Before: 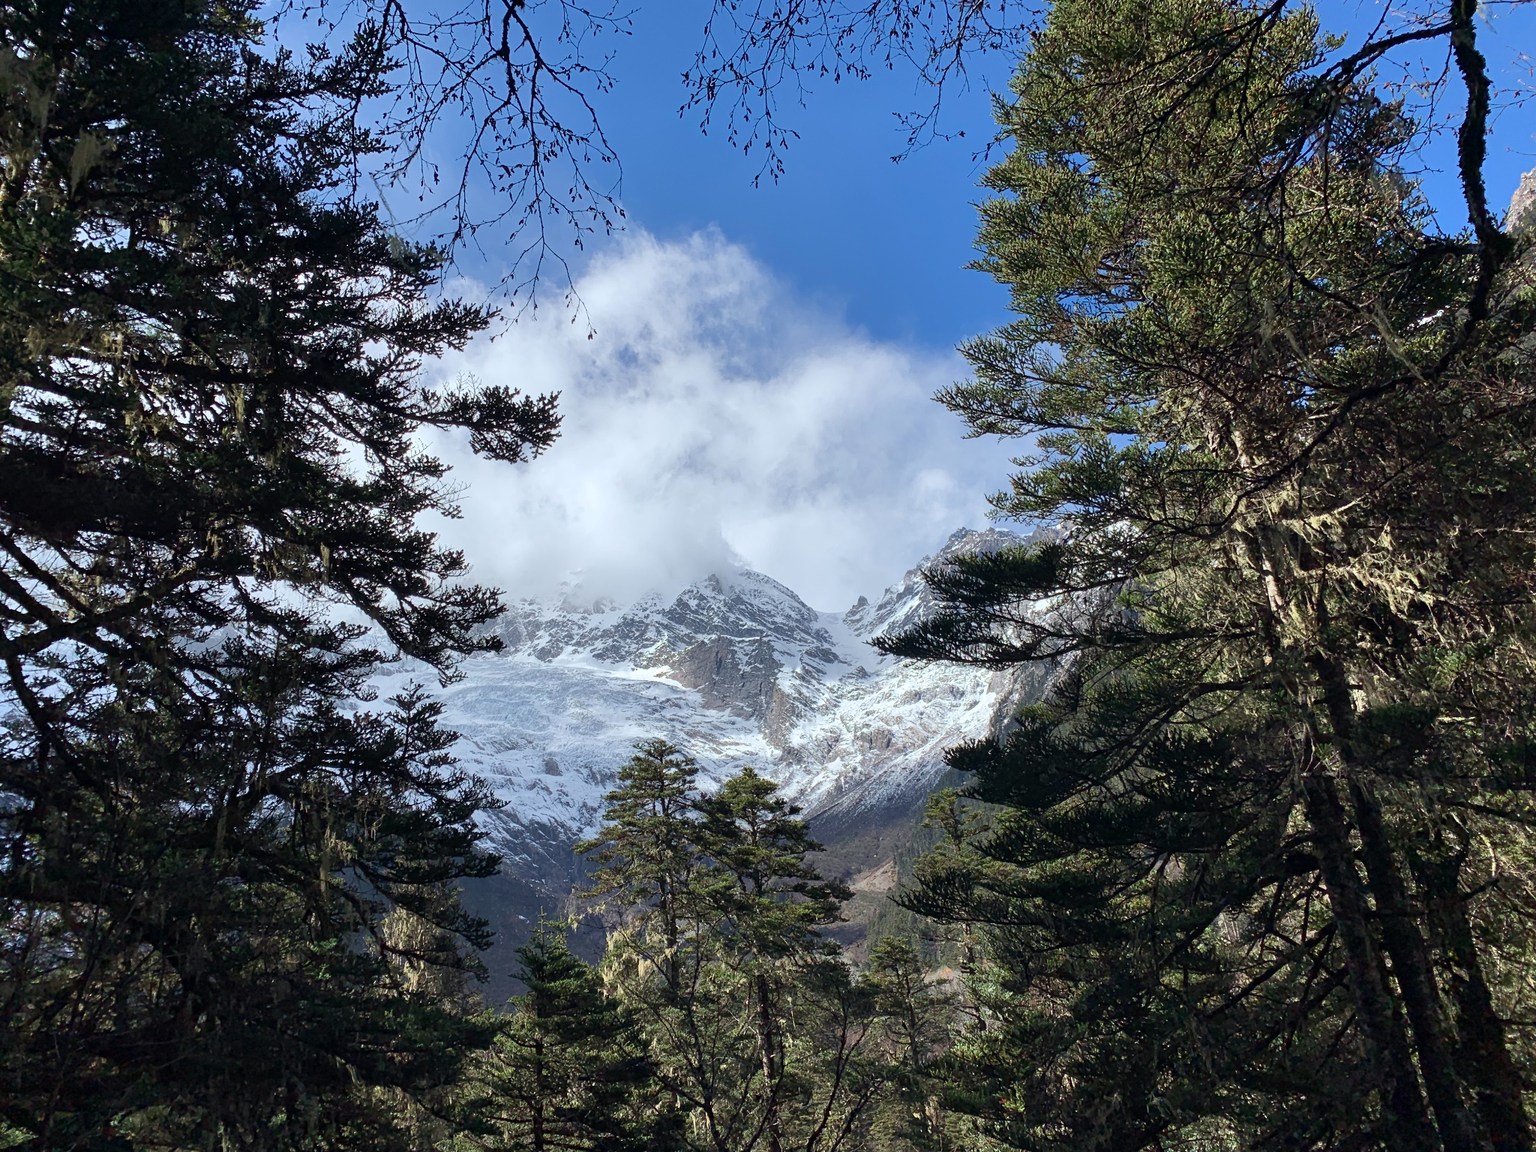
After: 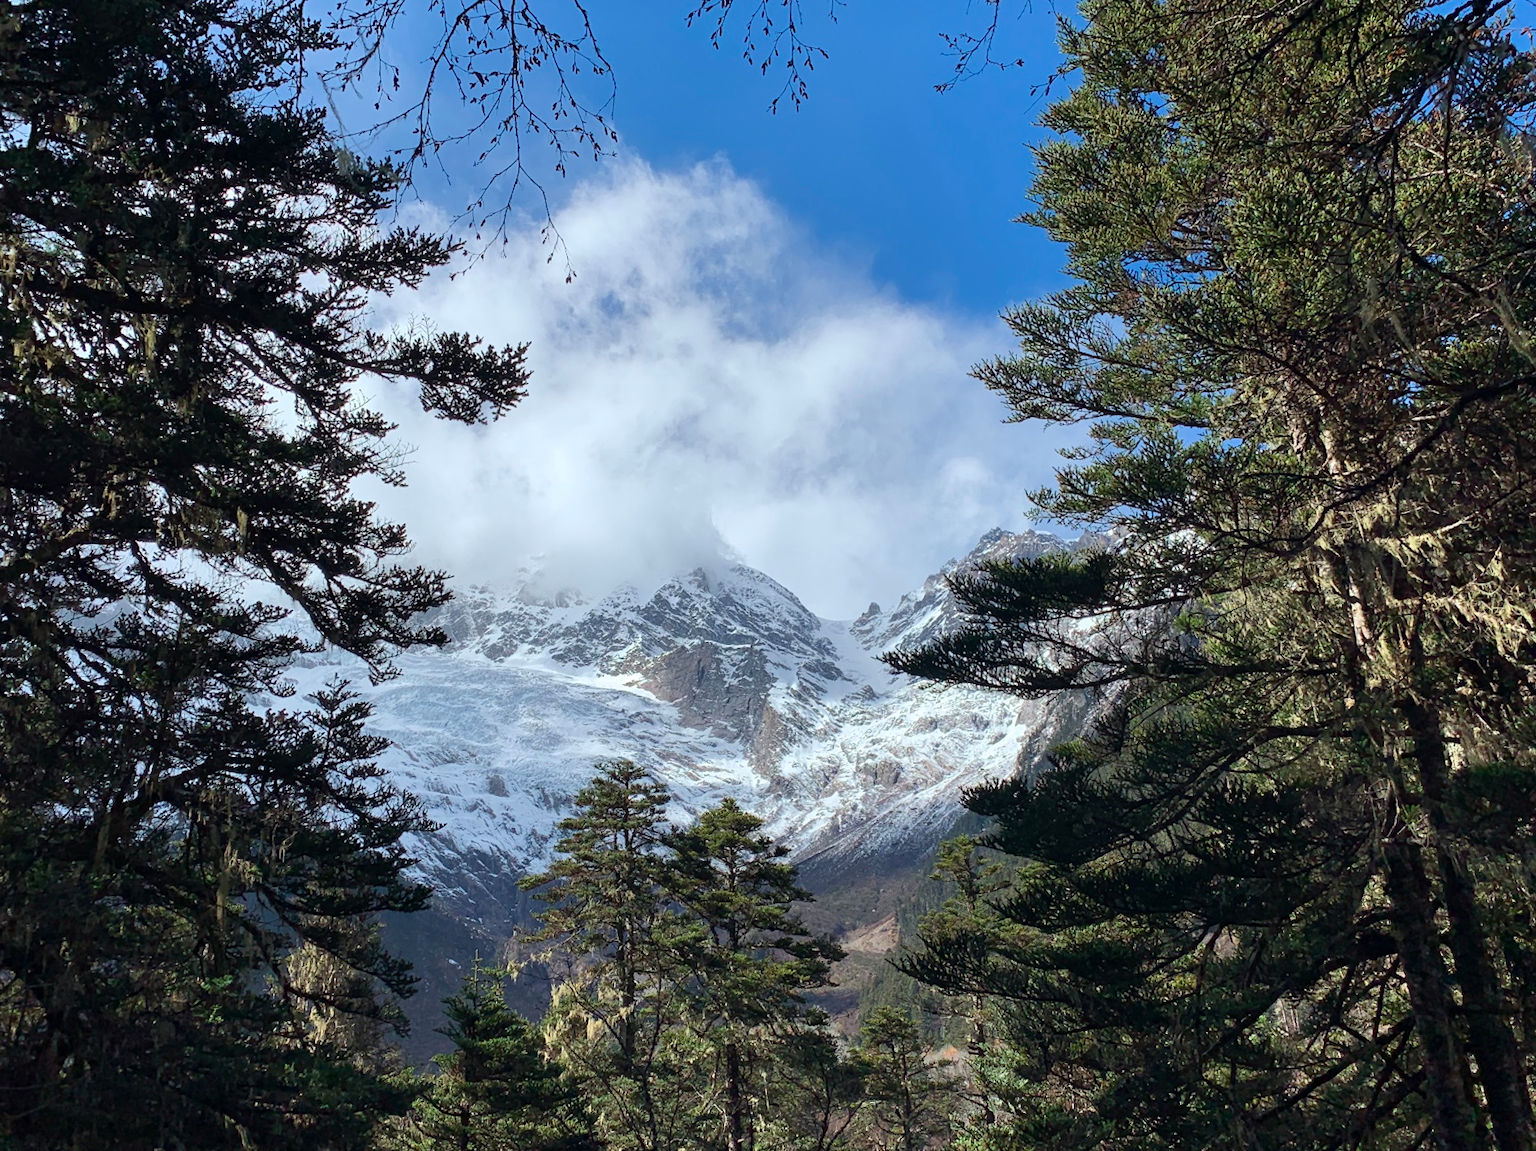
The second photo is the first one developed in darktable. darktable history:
crop and rotate: angle -2.93°, left 5.18%, top 5.175%, right 4.603%, bottom 4.662%
